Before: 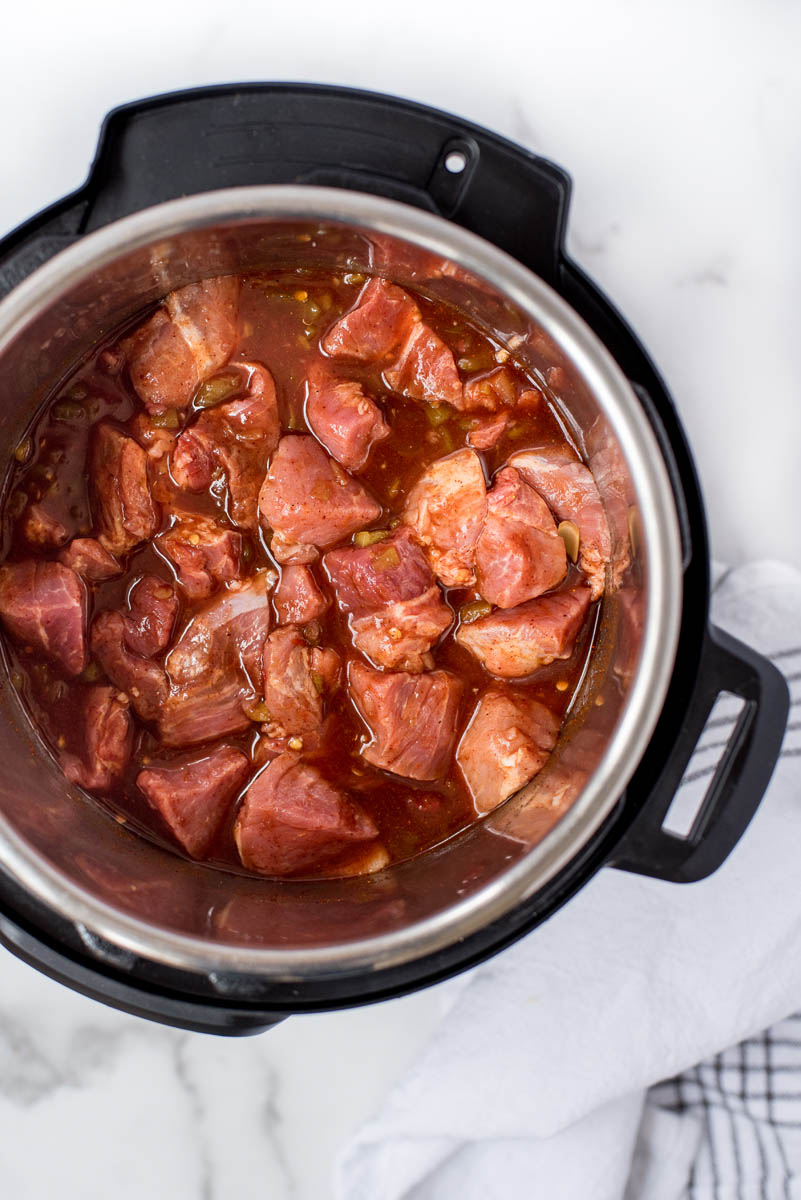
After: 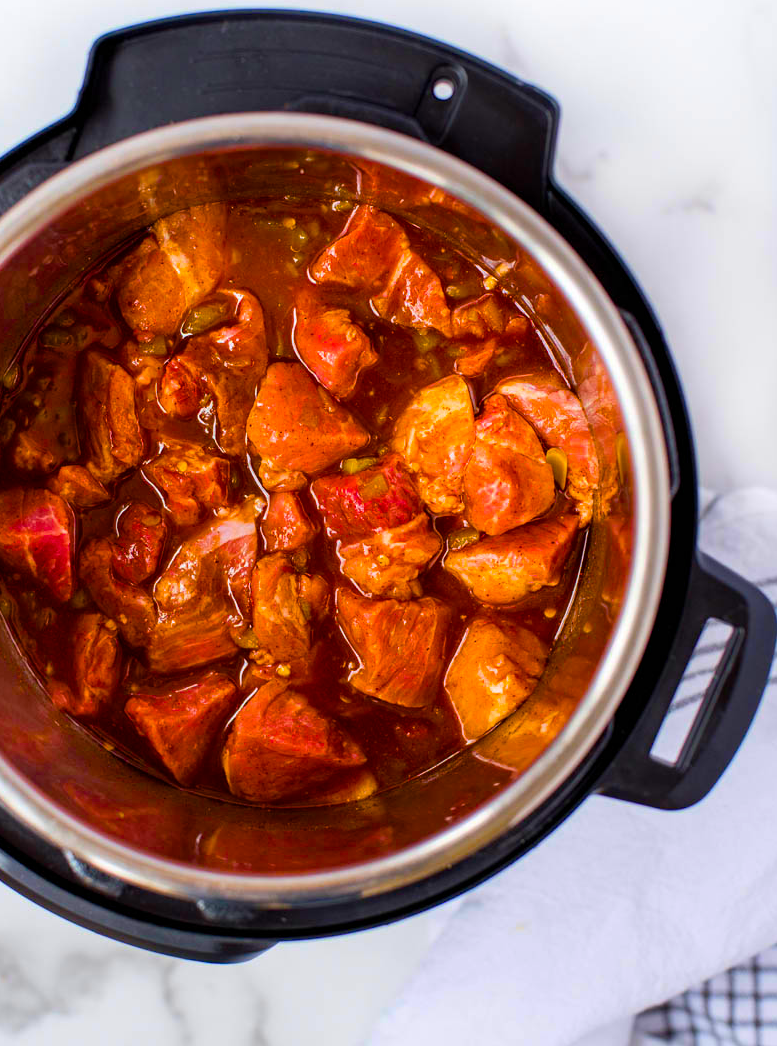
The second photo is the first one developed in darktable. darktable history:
crop: left 1.507%, top 6.147%, right 1.379%, bottom 6.637%
color balance rgb: linear chroma grading › global chroma 42%, perceptual saturation grading › global saturation 42%, global vibrance 33%
